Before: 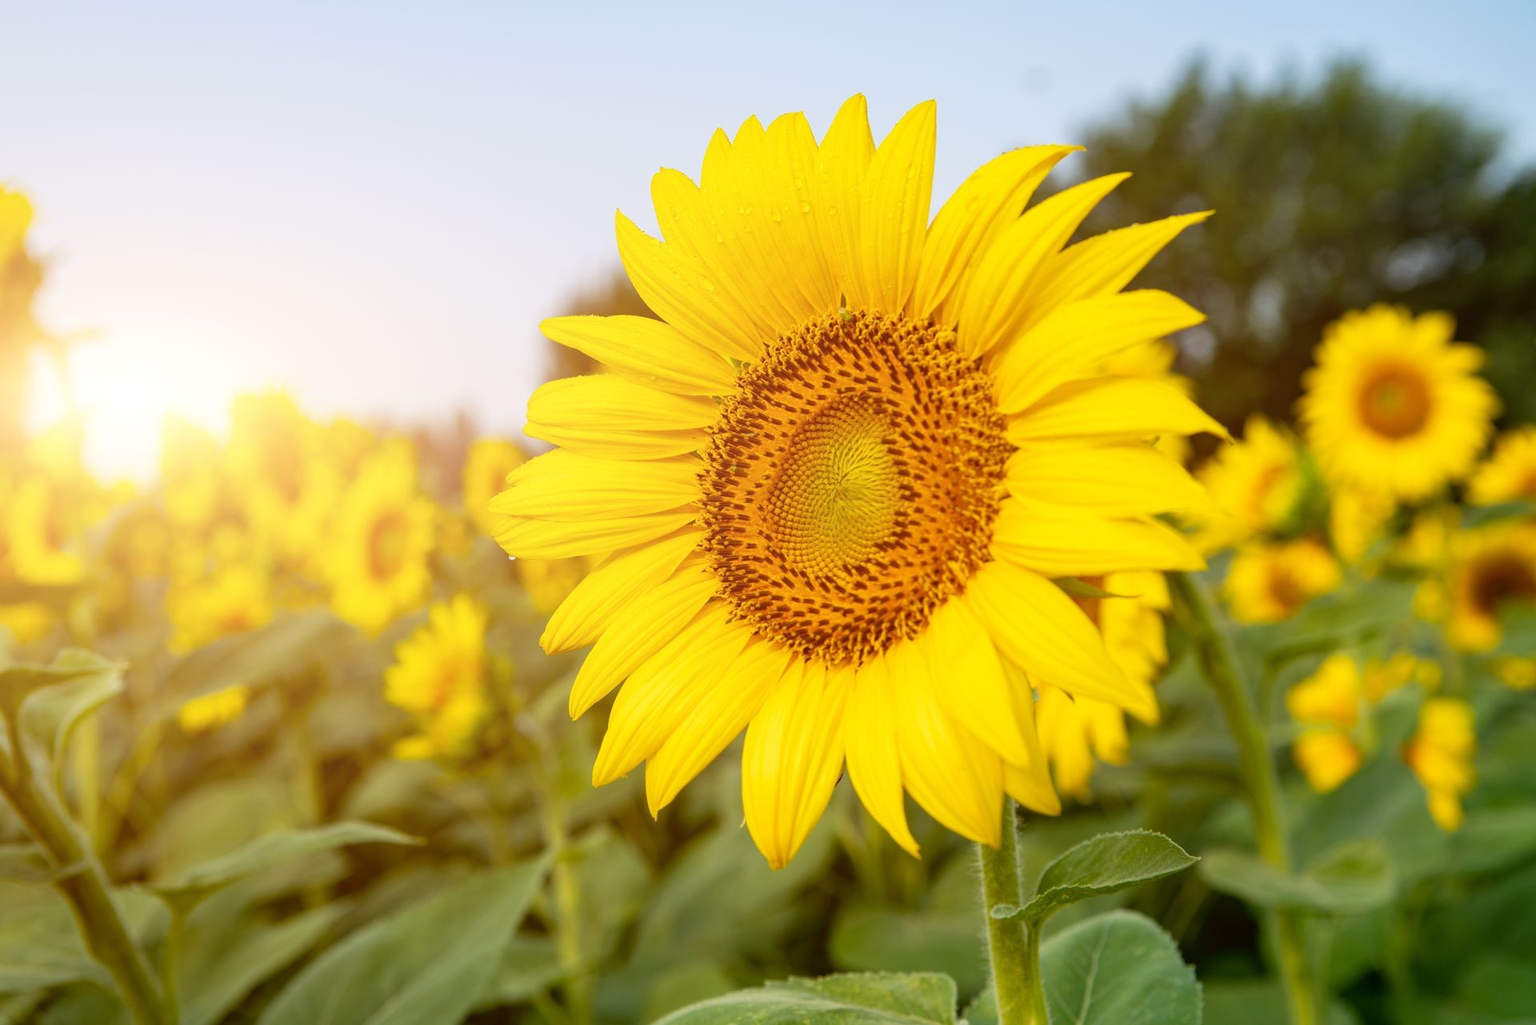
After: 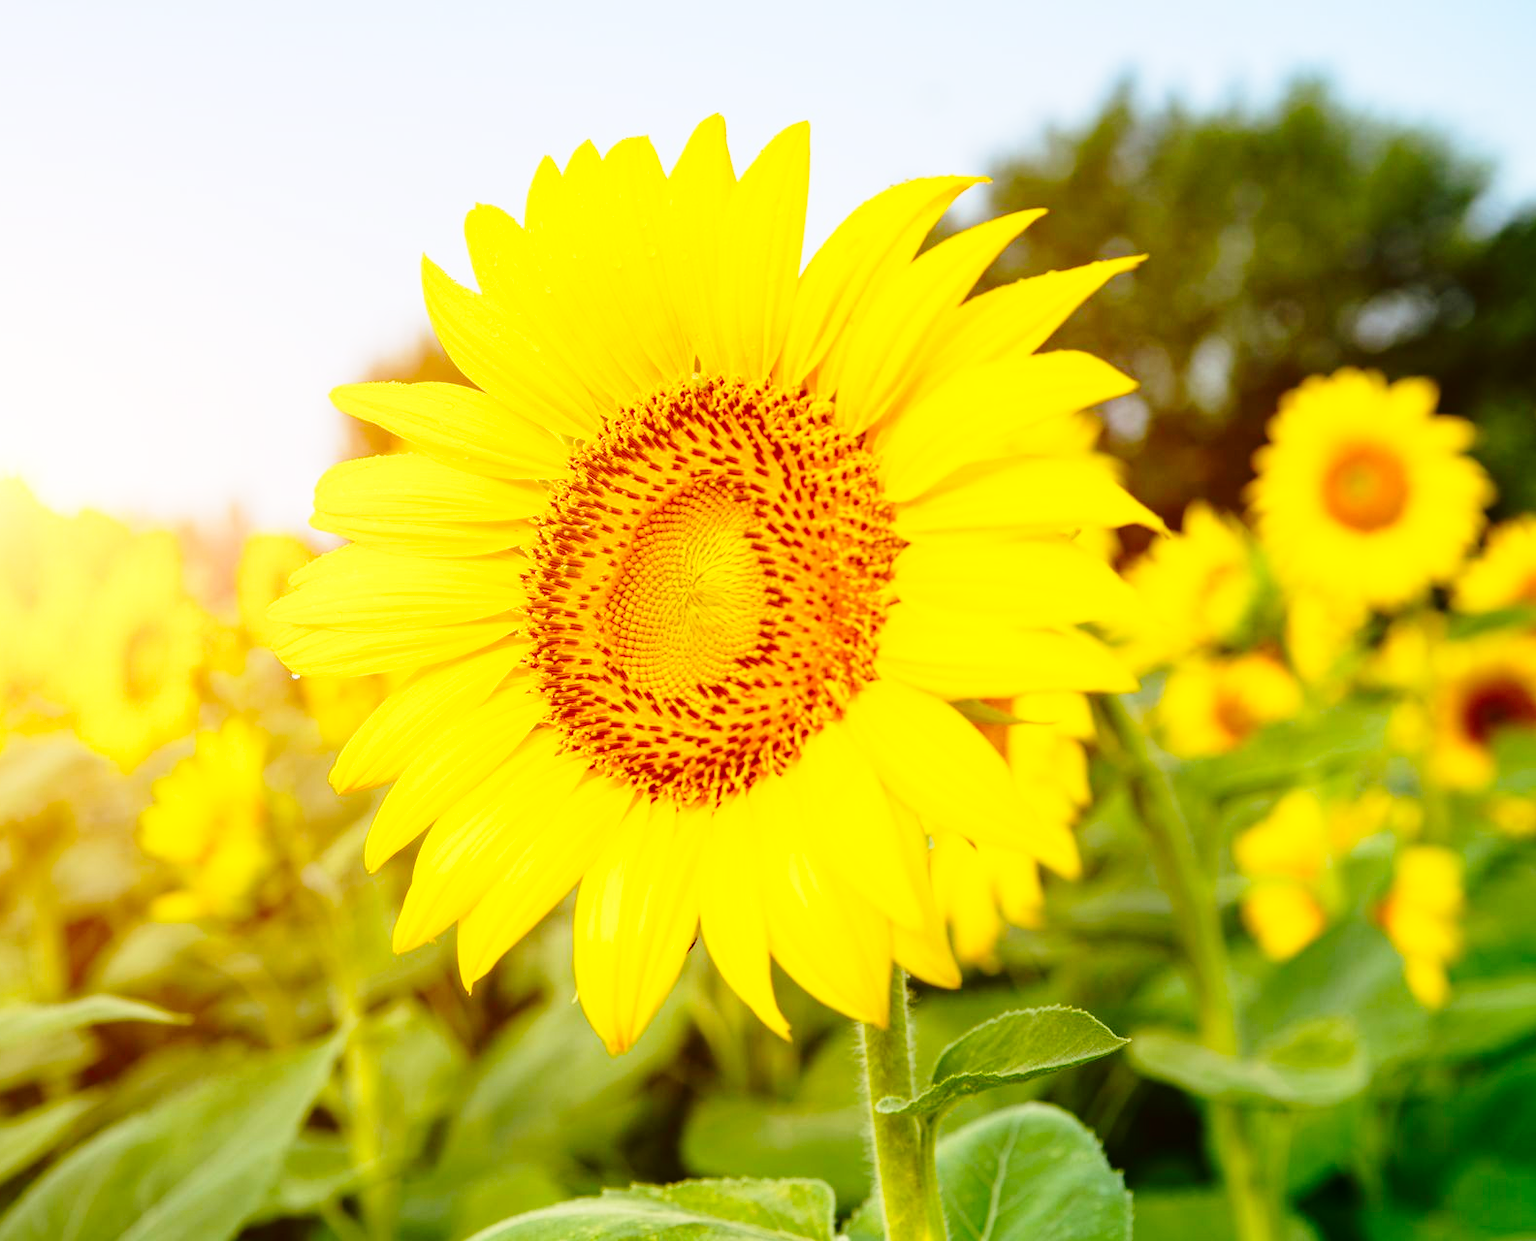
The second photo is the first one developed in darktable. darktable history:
contrast brightness saturation: contrast 0.084, saturation 0.201
crop: left 17.452%, bottom 0.041%
base curve: curves: ch0 [(0, 0) (0.028, 0.03) (0.121, 0.232) (0.46, 0.748) (0.859, 0.968) (1, 1)], preserve colors none
